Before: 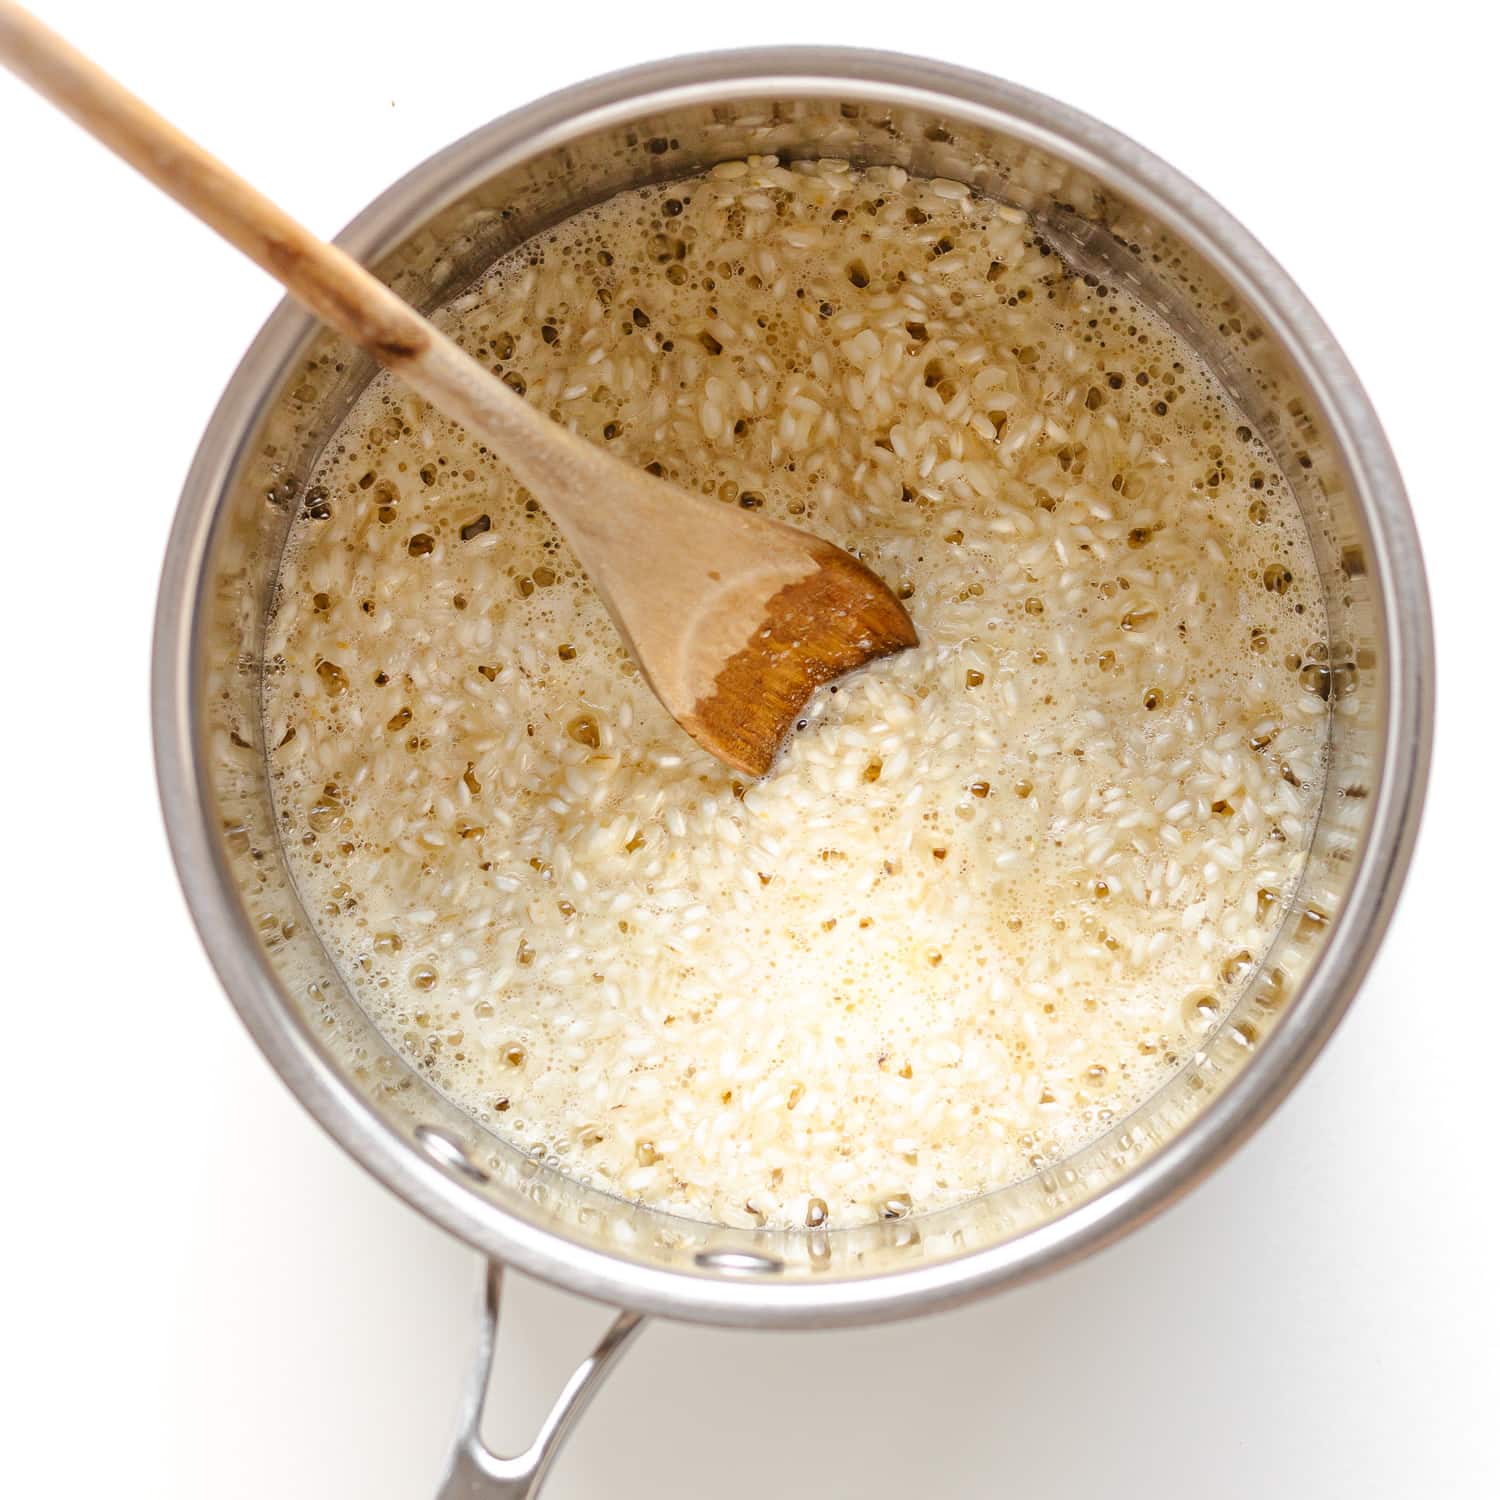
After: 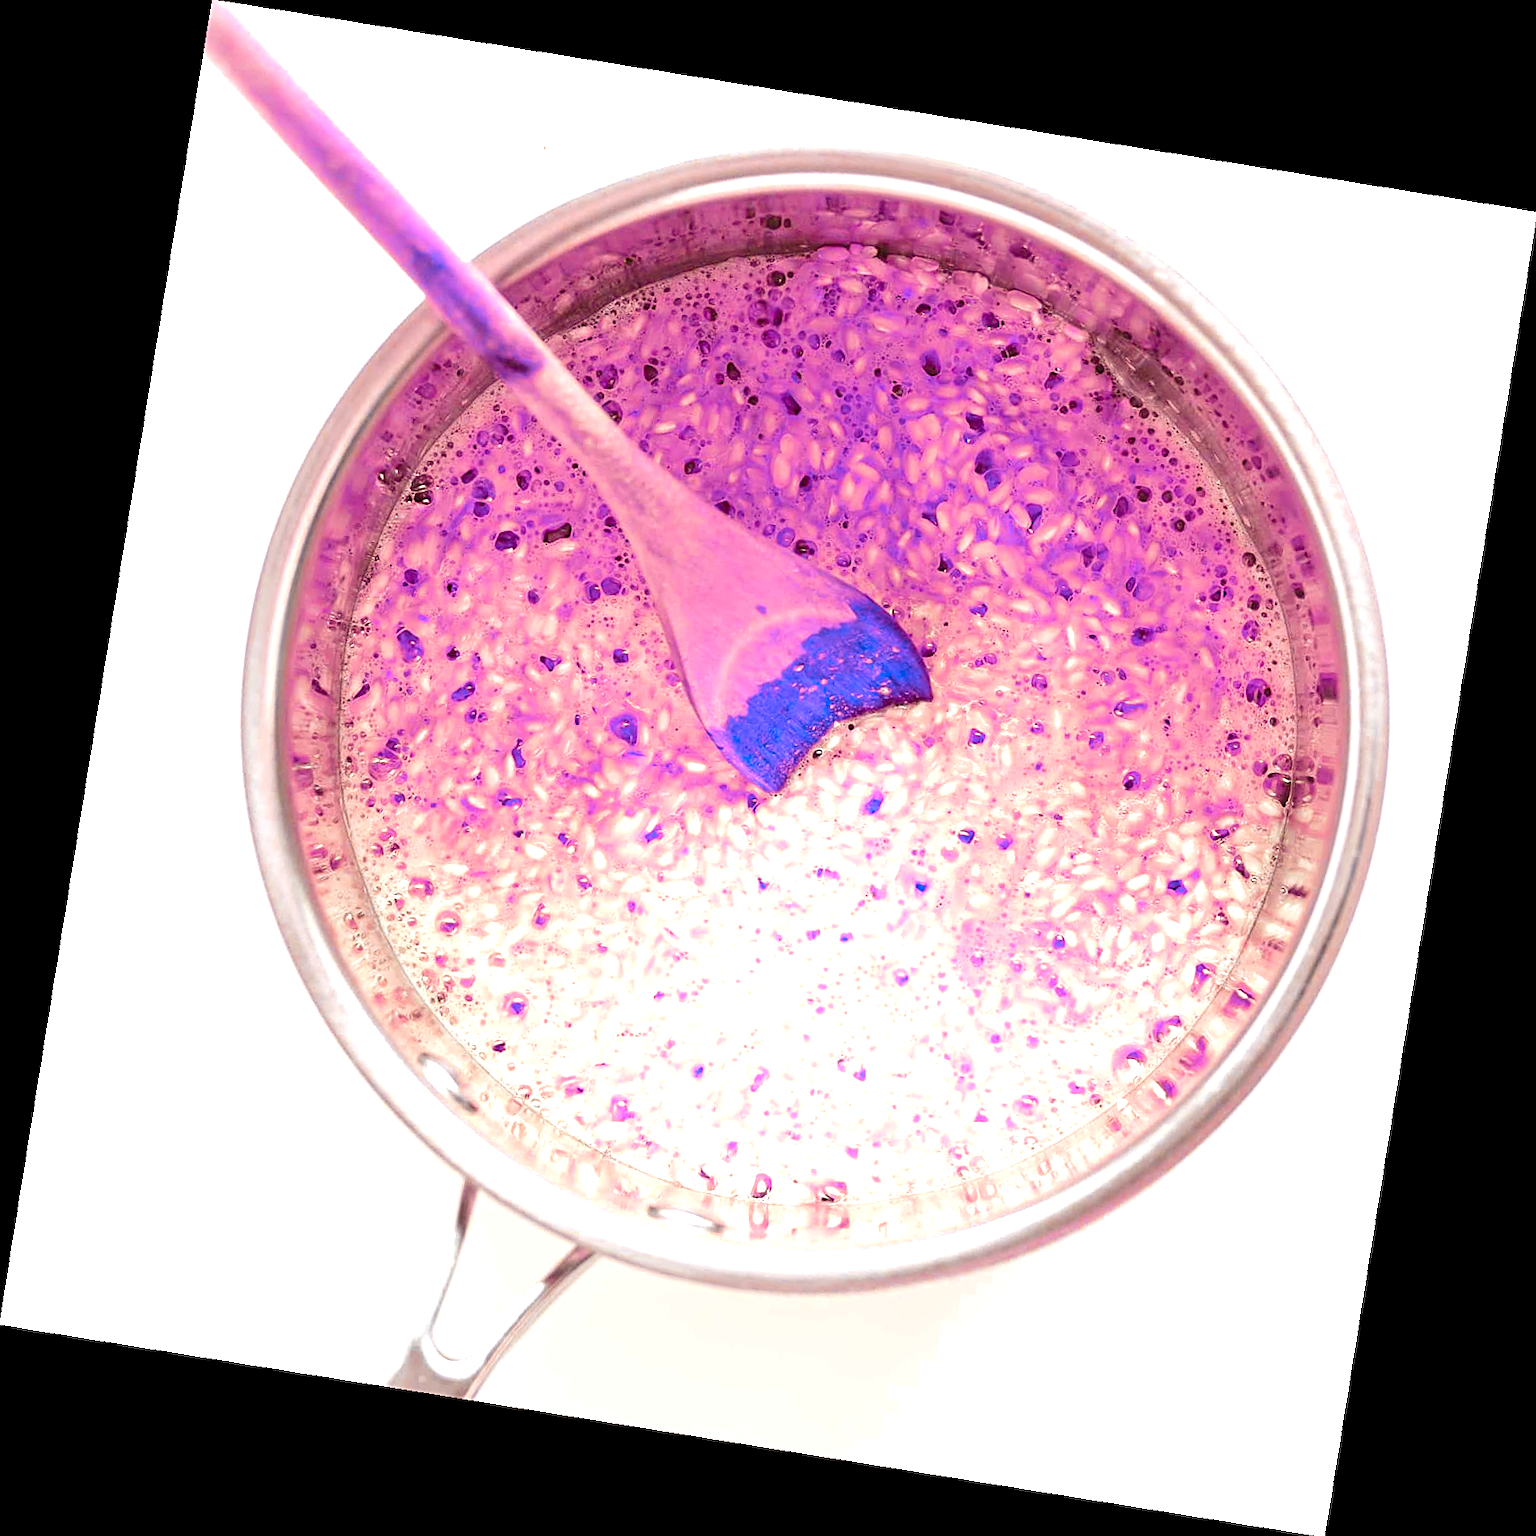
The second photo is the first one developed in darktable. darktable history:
rotate and perspective: rotation 9.12°, automatic cropping off
color zones: curves: ch0 [(0.826, 0.353)]; ch1 [(0.242, 0.647) (0.889, 0.342)]; ch2 [(0.246, 0.089) (0.969, 0.068)]
exposure: exposure 1.061 EV, compensate highlight preservation false
sharpen: on, module defaults
